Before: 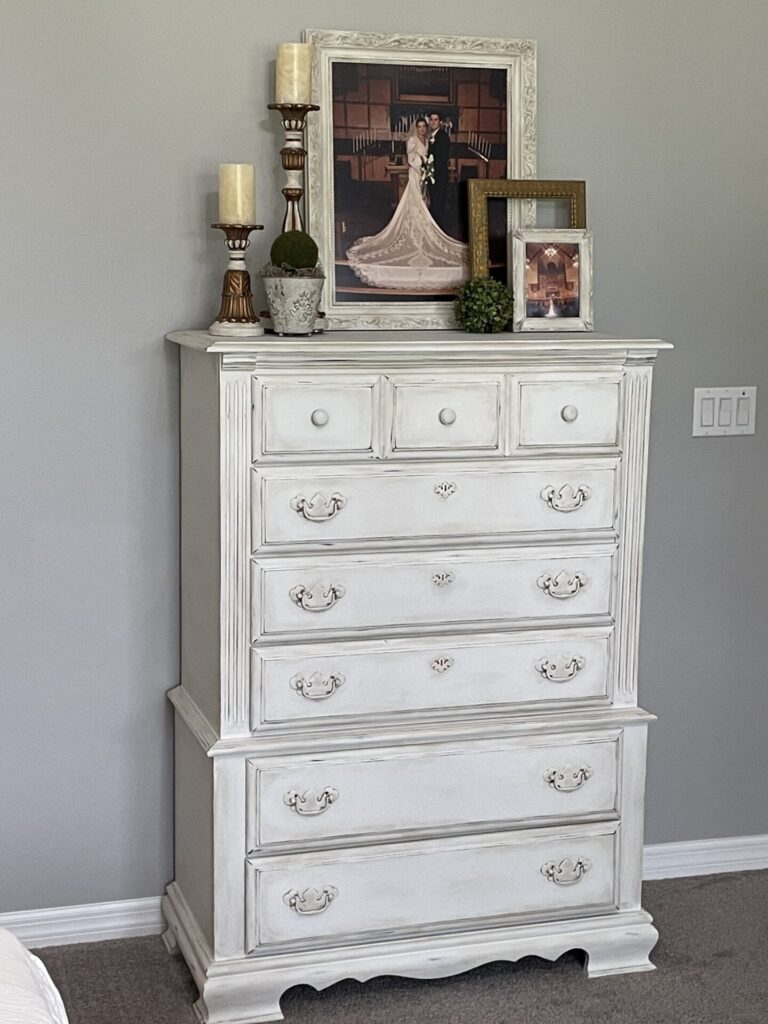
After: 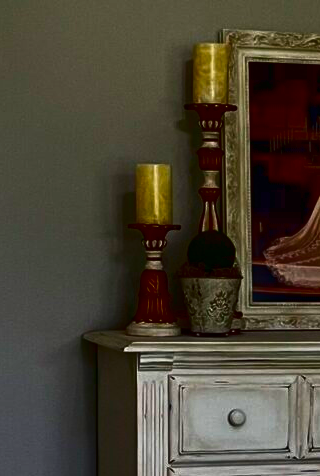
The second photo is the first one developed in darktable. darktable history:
tone equalizer: -7 EV 0.204 EV, -6 EV 0.097 EV, -5 EV 0.07 EV, -4 EV 0.042 EV, -2 EV -0.036 EV, -1 EV -0.025 EV, +0 EV -0.072 EV
crop and rotate: left 10.899%, top 0.059%, right 47.34%, bottom 53.398%
contrast brightness saturation: brightness -0.995, saturation 0.994
tone curve: curves: ch0 [(0, 0) (0.265, 0.253) (0.732, 0.751) (1, 1)], color space Lab, independent channels, preserve colors none
